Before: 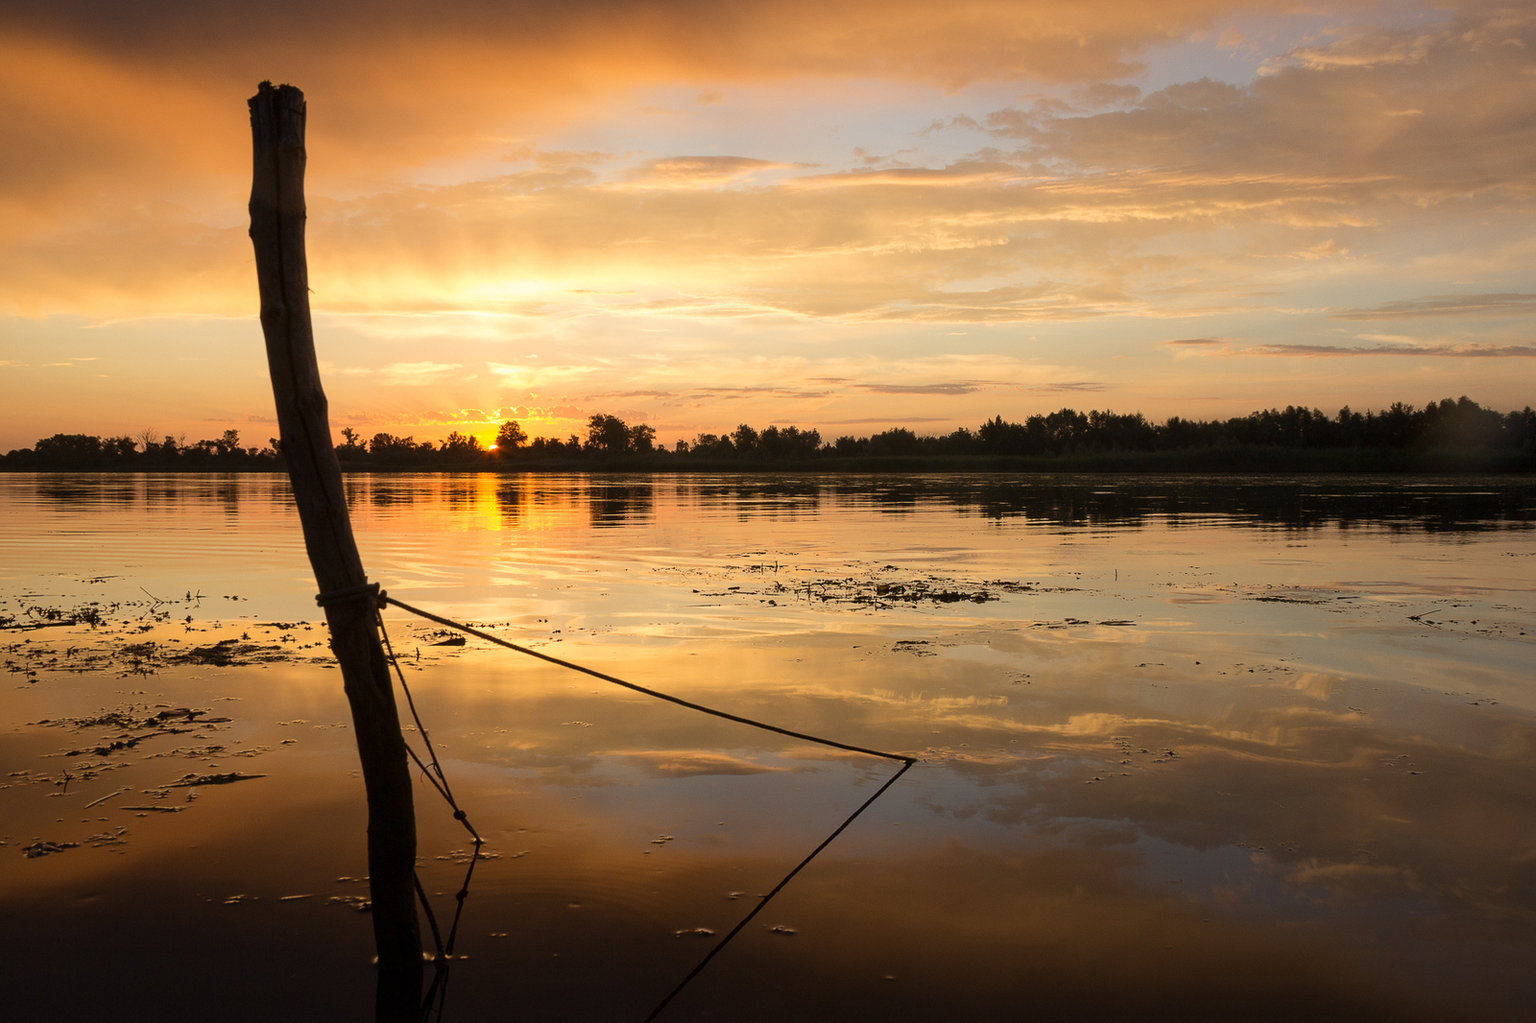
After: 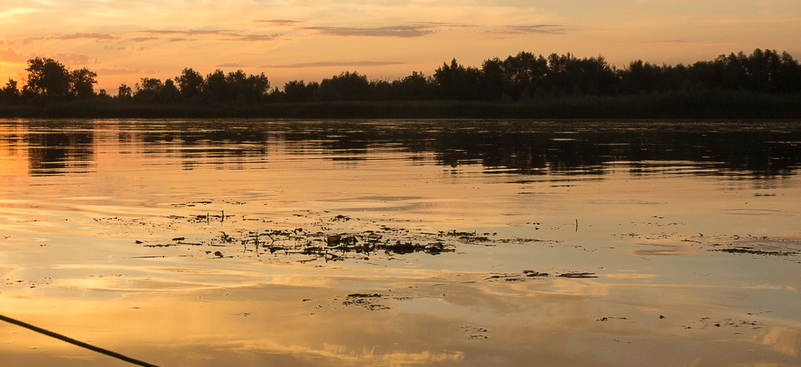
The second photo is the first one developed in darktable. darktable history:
crop: left 36.67%, top 35.123%, right 13.209%, bottom 30.36%
